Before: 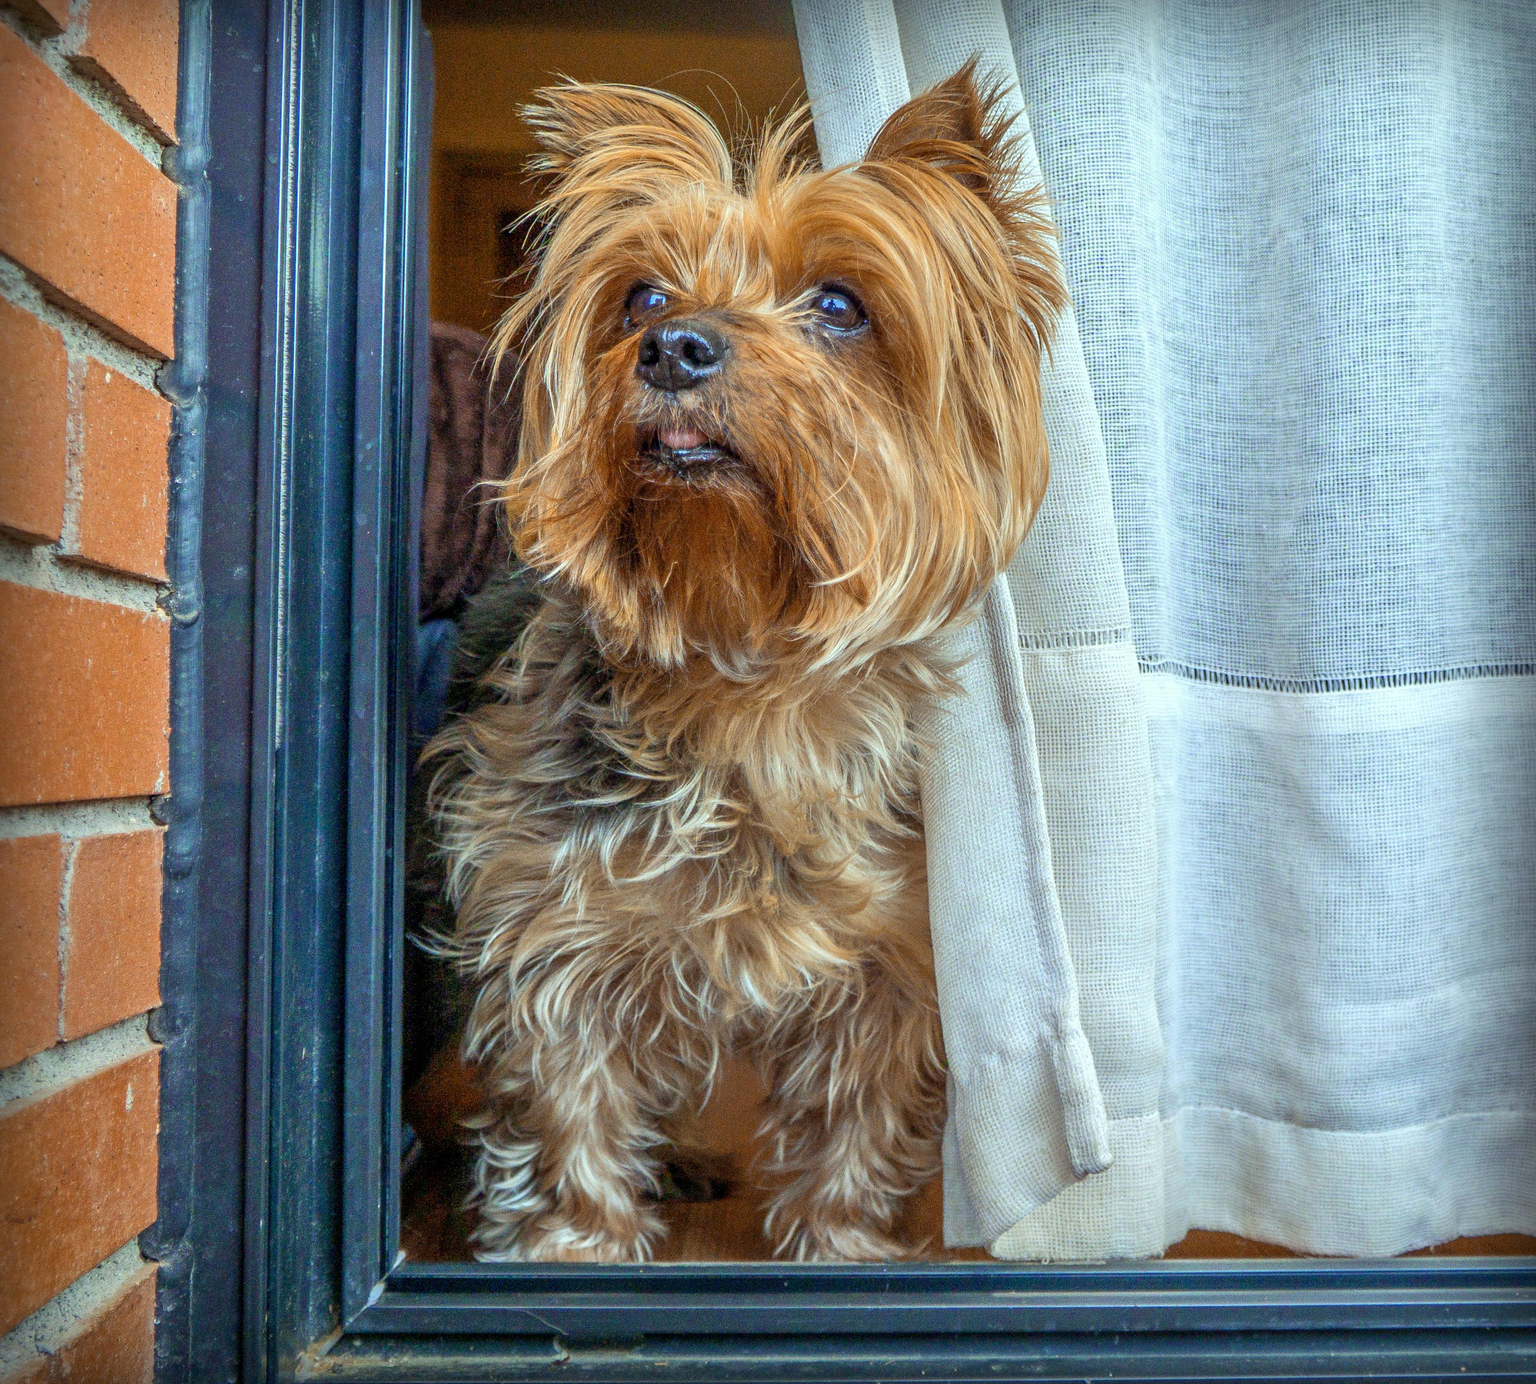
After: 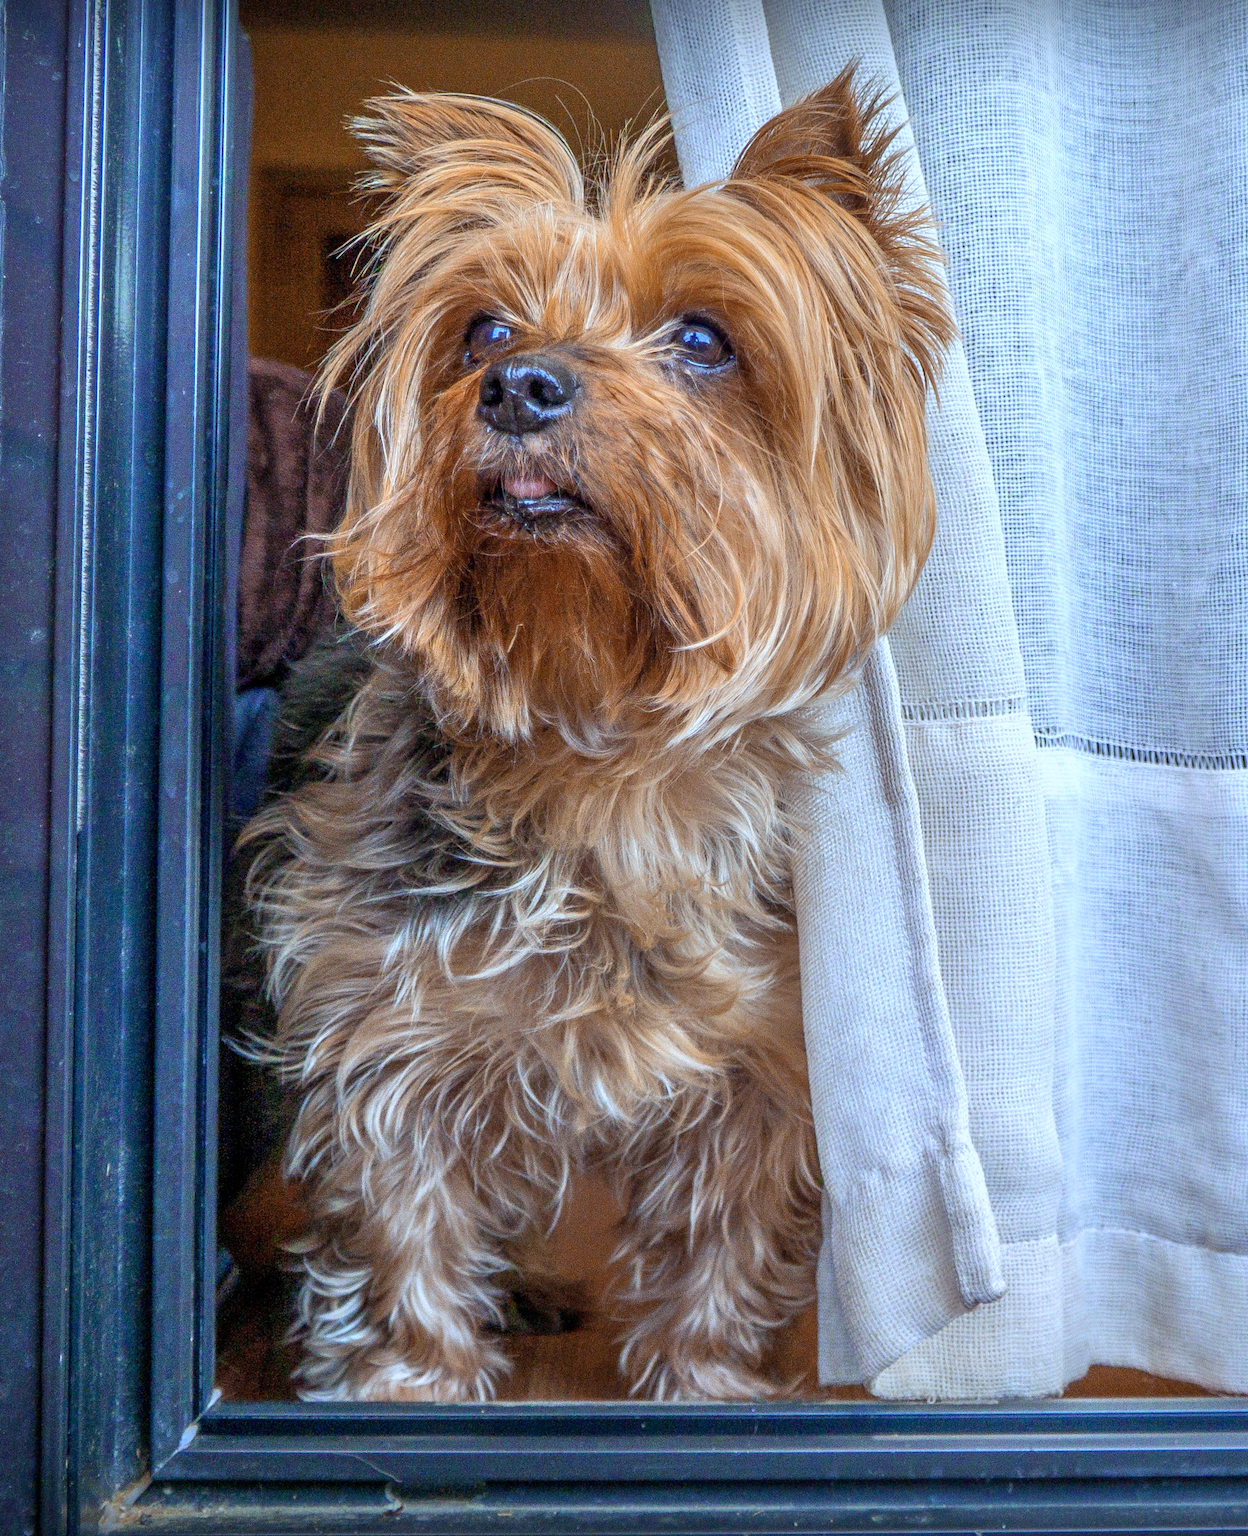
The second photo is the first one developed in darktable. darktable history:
crop: left 13.443%, right 13.31%
color calibration: illuminant as shot in camera, x 0.363, y 0.385, temperature 4528.04 K
